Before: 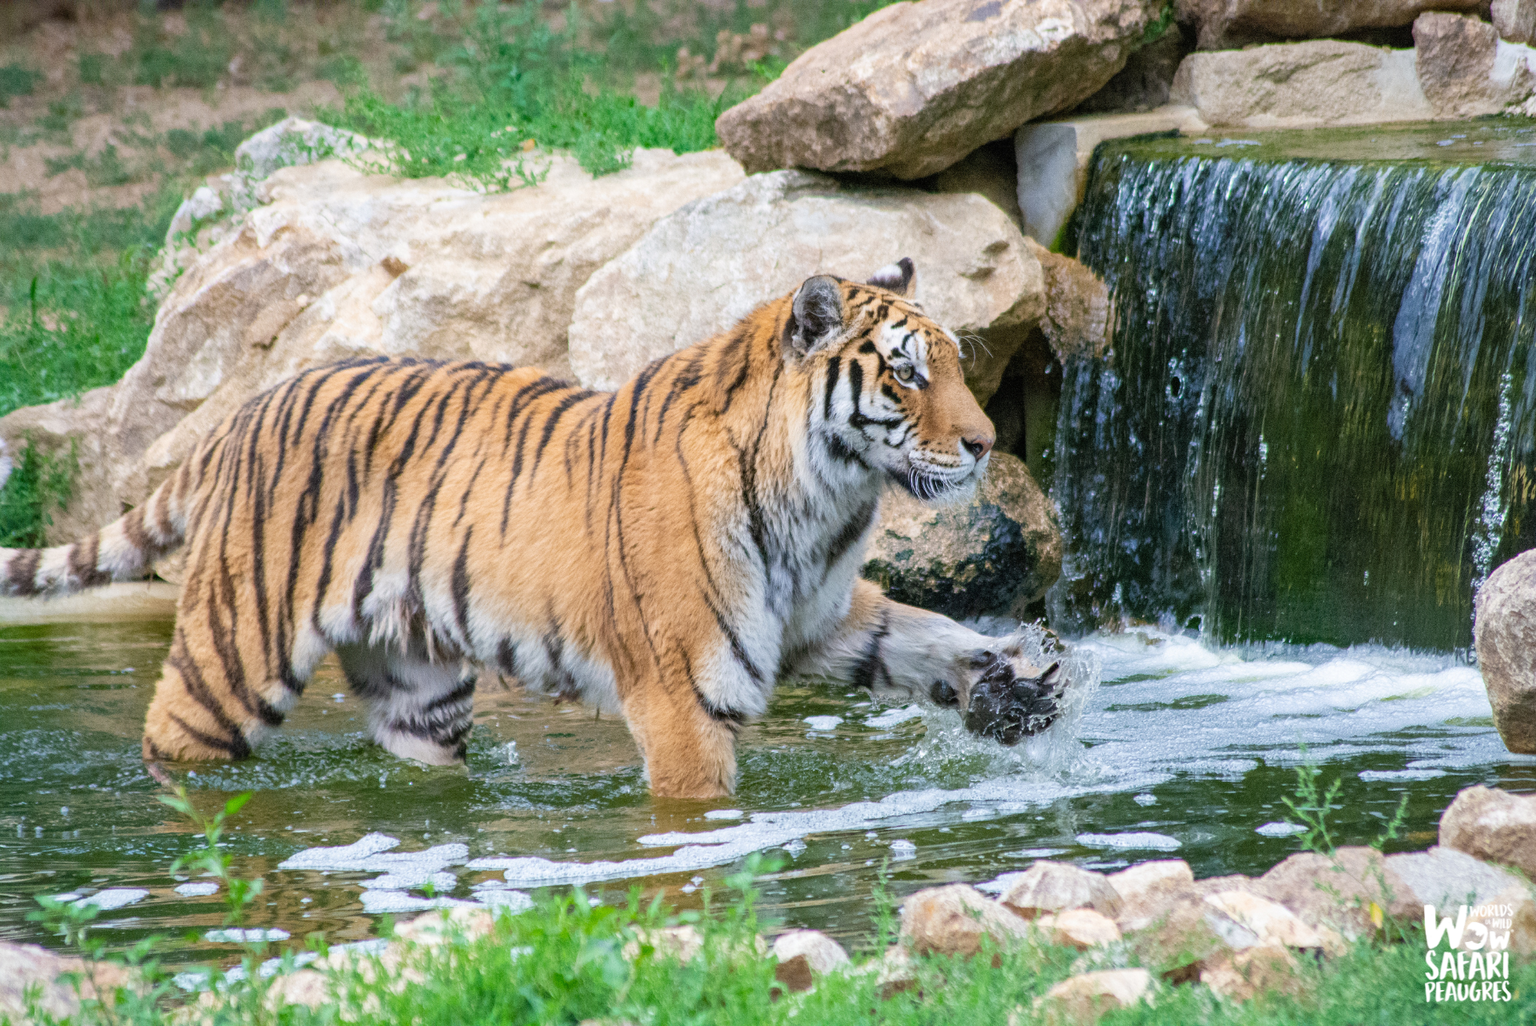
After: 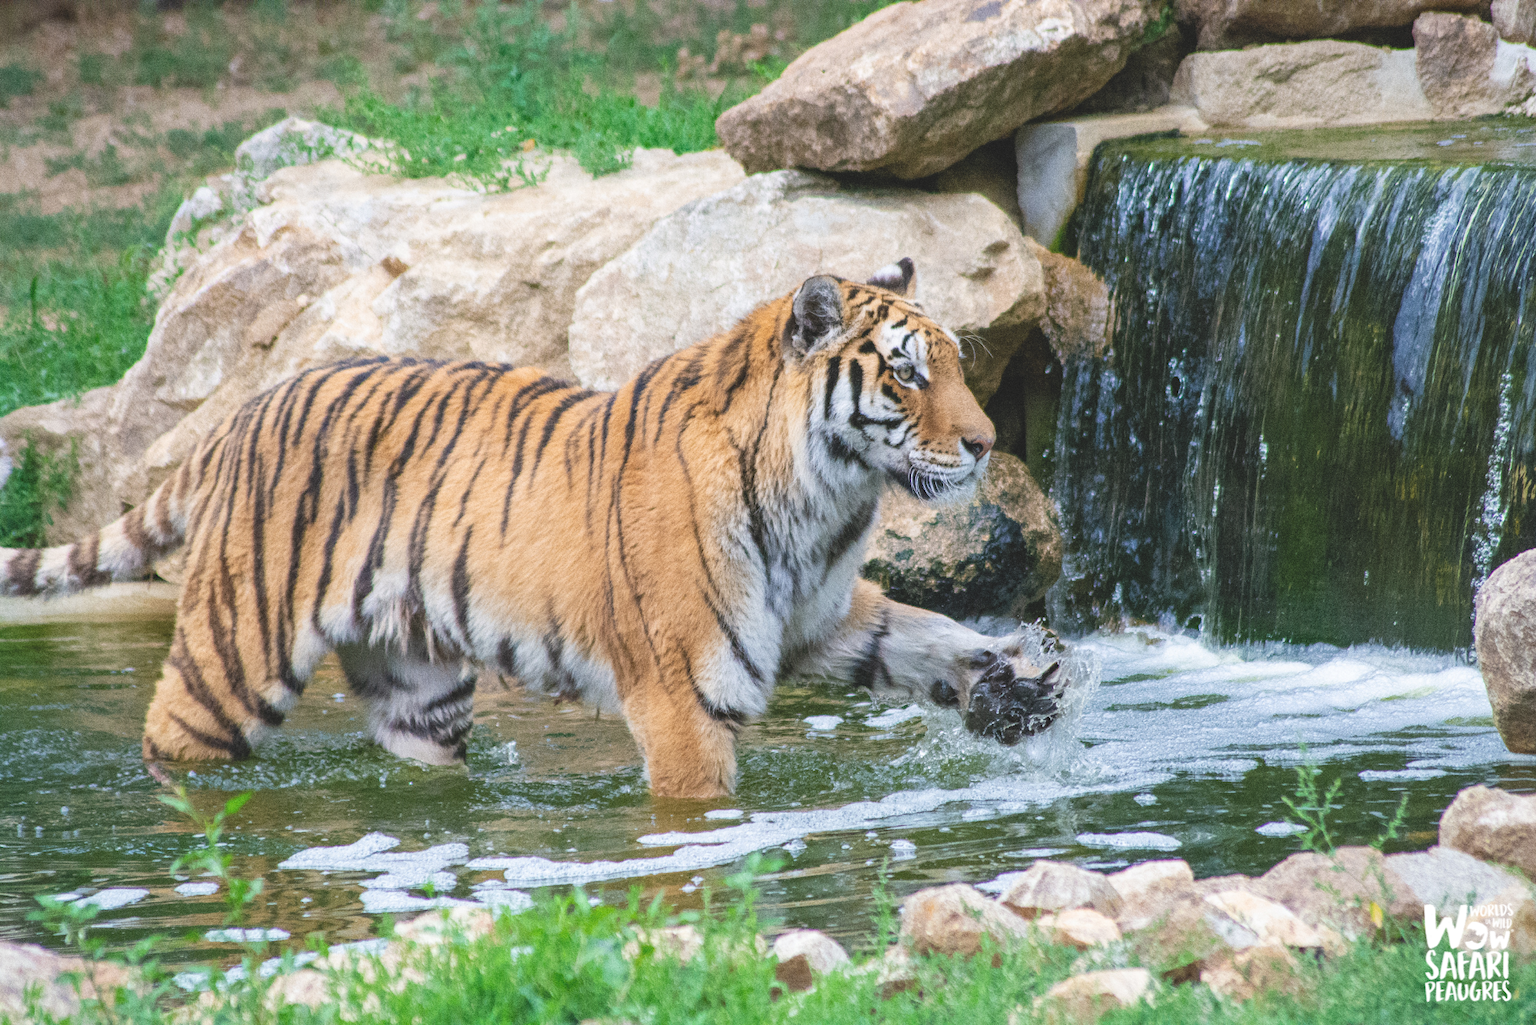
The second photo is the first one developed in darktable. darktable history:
exposure: black level correction -0.015, compensate highlight preservation false
grain: coarseness 0.09 ISO
white balance: emerald 1
